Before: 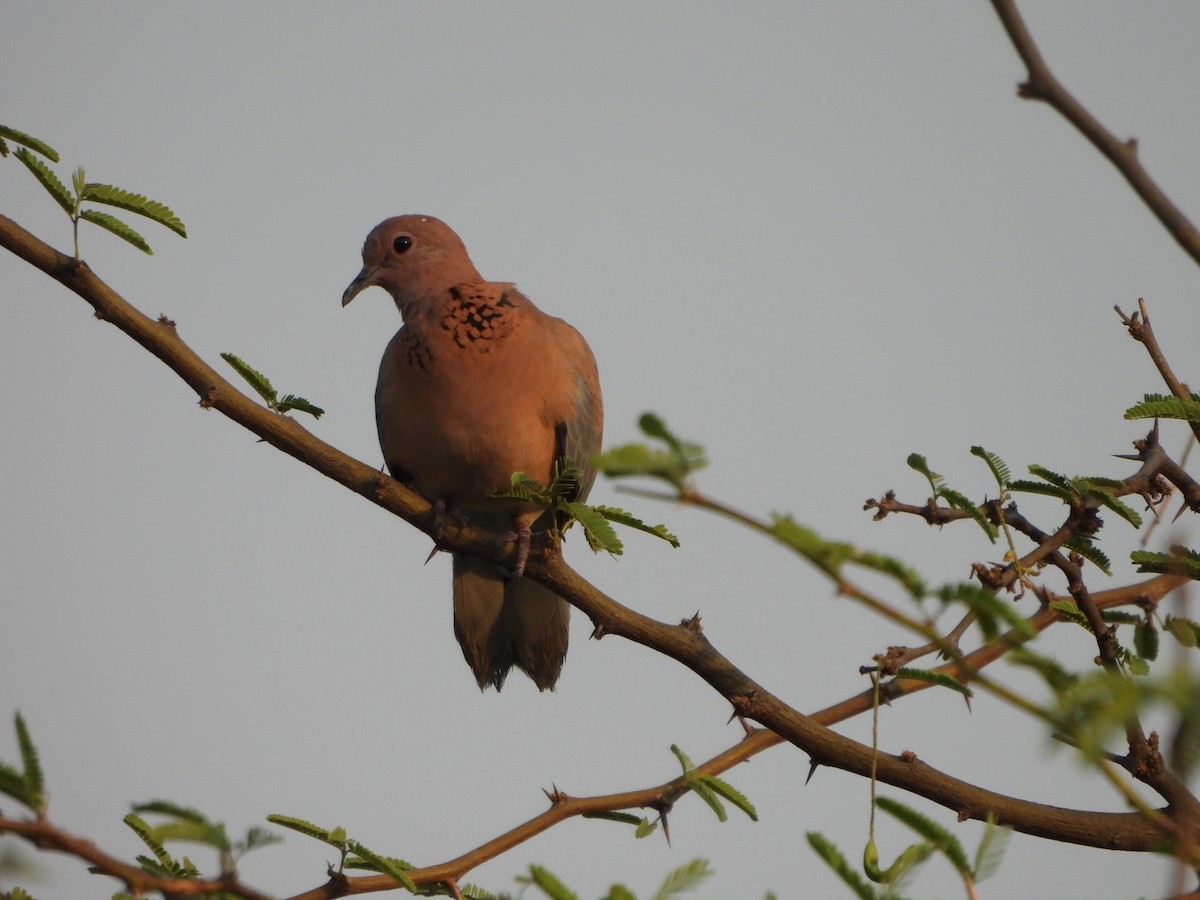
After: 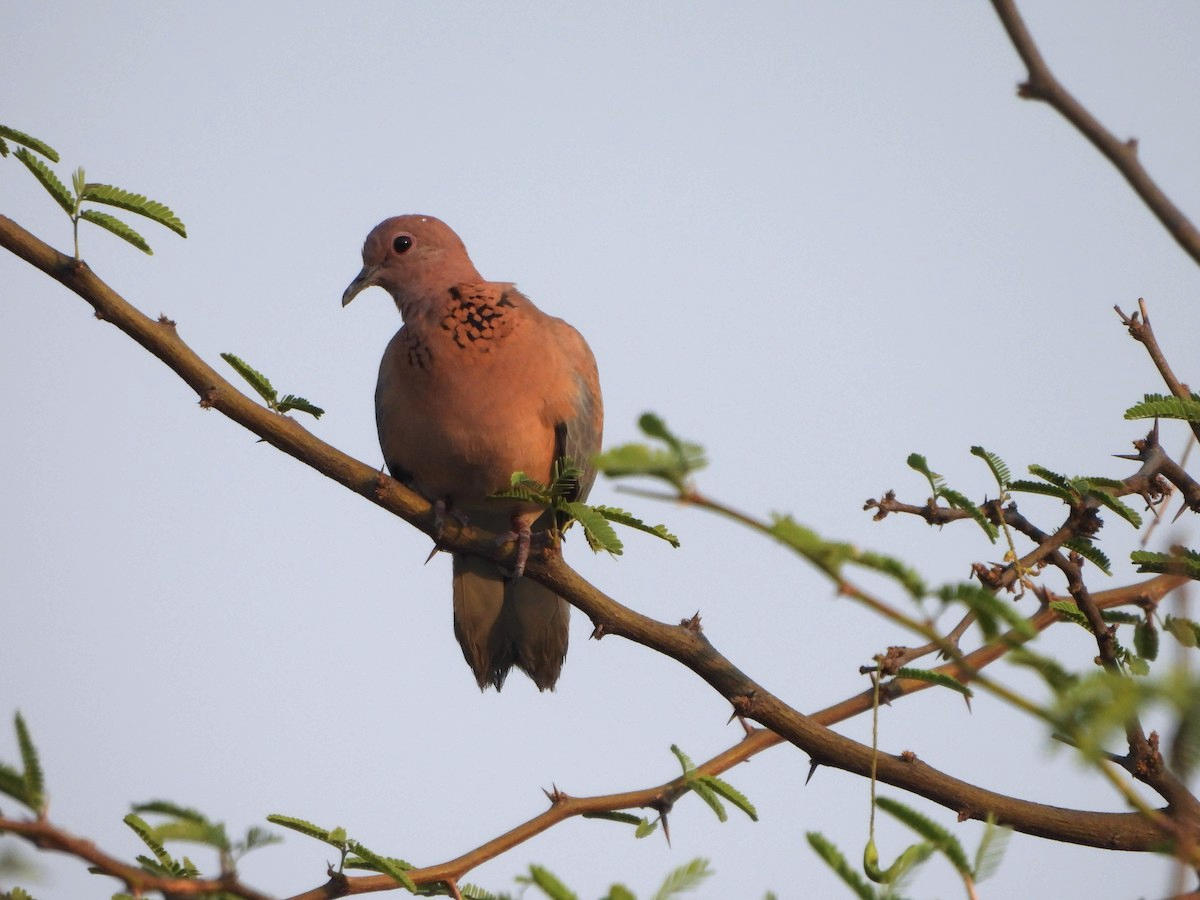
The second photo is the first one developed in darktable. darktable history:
exposure: black level correction 0, exposure 0.697 EV, compensate exposure bias true, compensate highlight preservation false
color calibration: illuminant as shot in camera, x 0.358, y 0.373, temperature 4628.91 K
